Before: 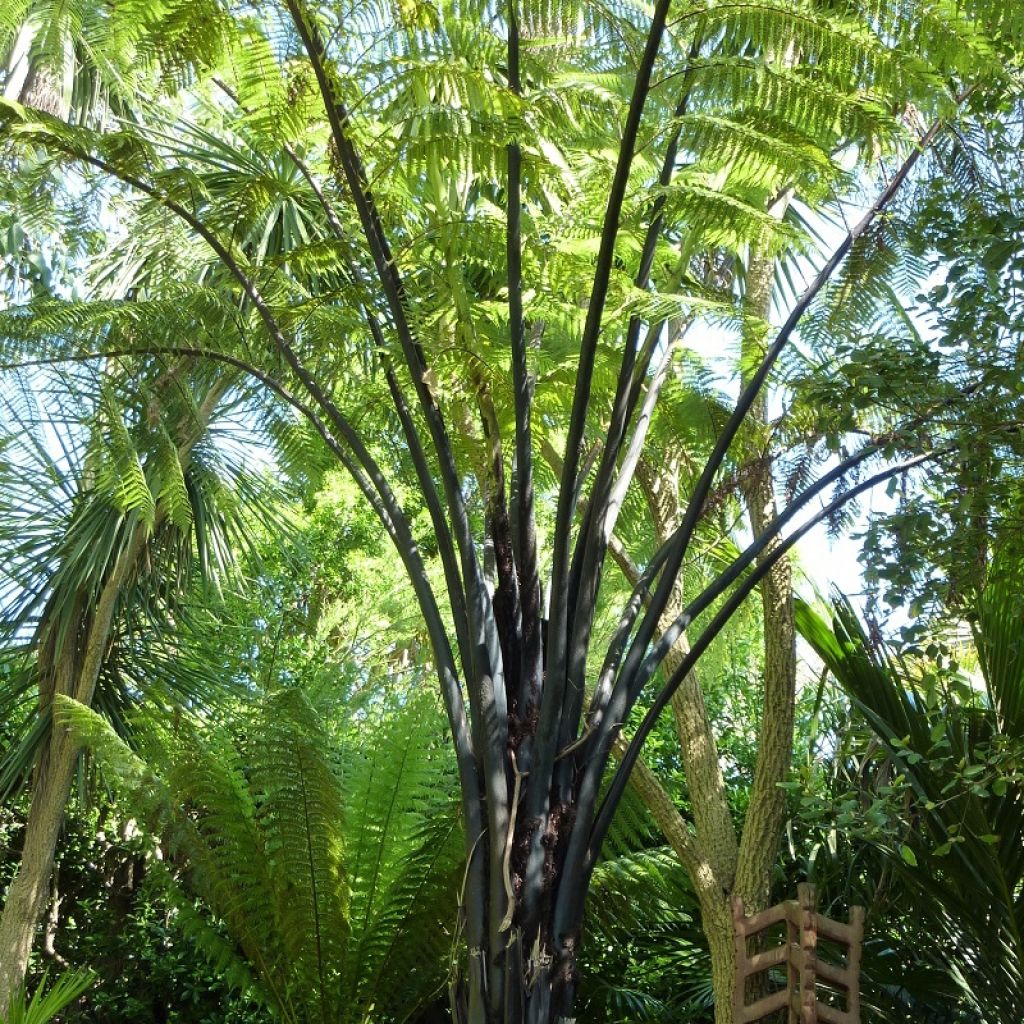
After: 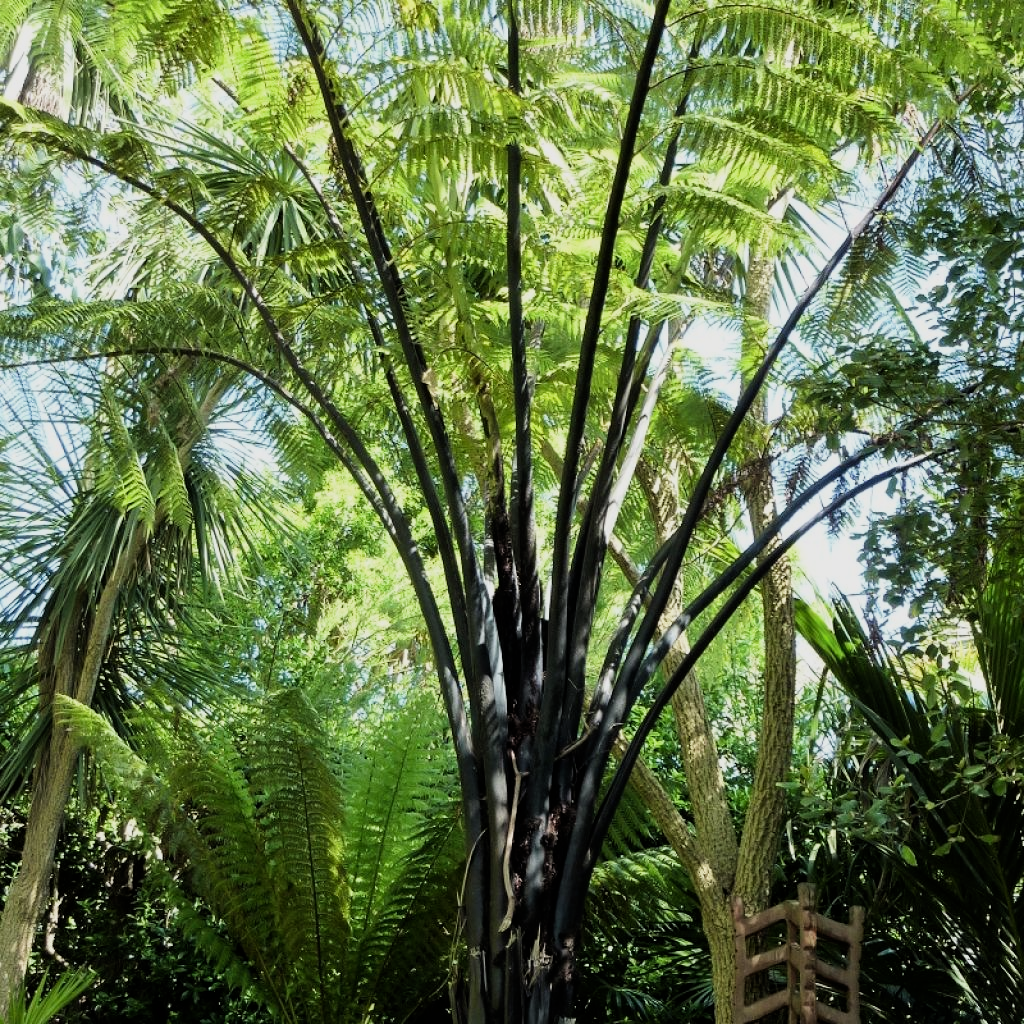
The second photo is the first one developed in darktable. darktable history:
filmic rgb: black relative exposure -16 EV, white relative exposure 5.31 EV, hardness 5.89, contrast 1.264
